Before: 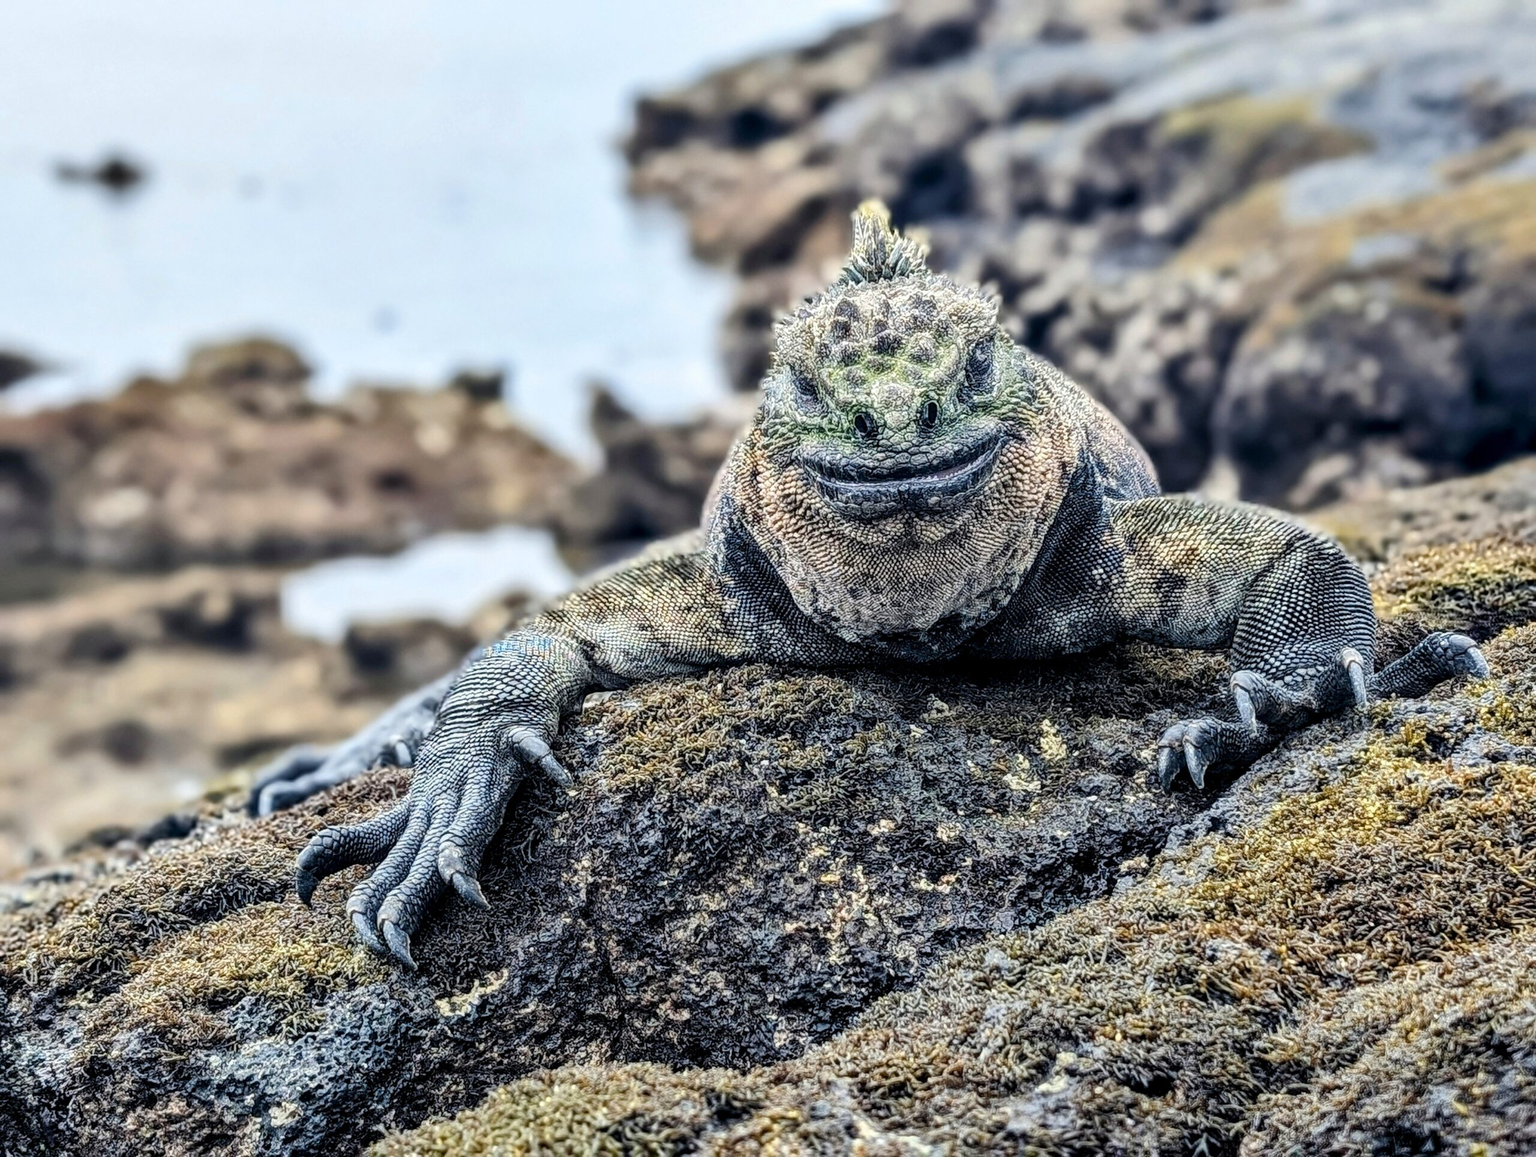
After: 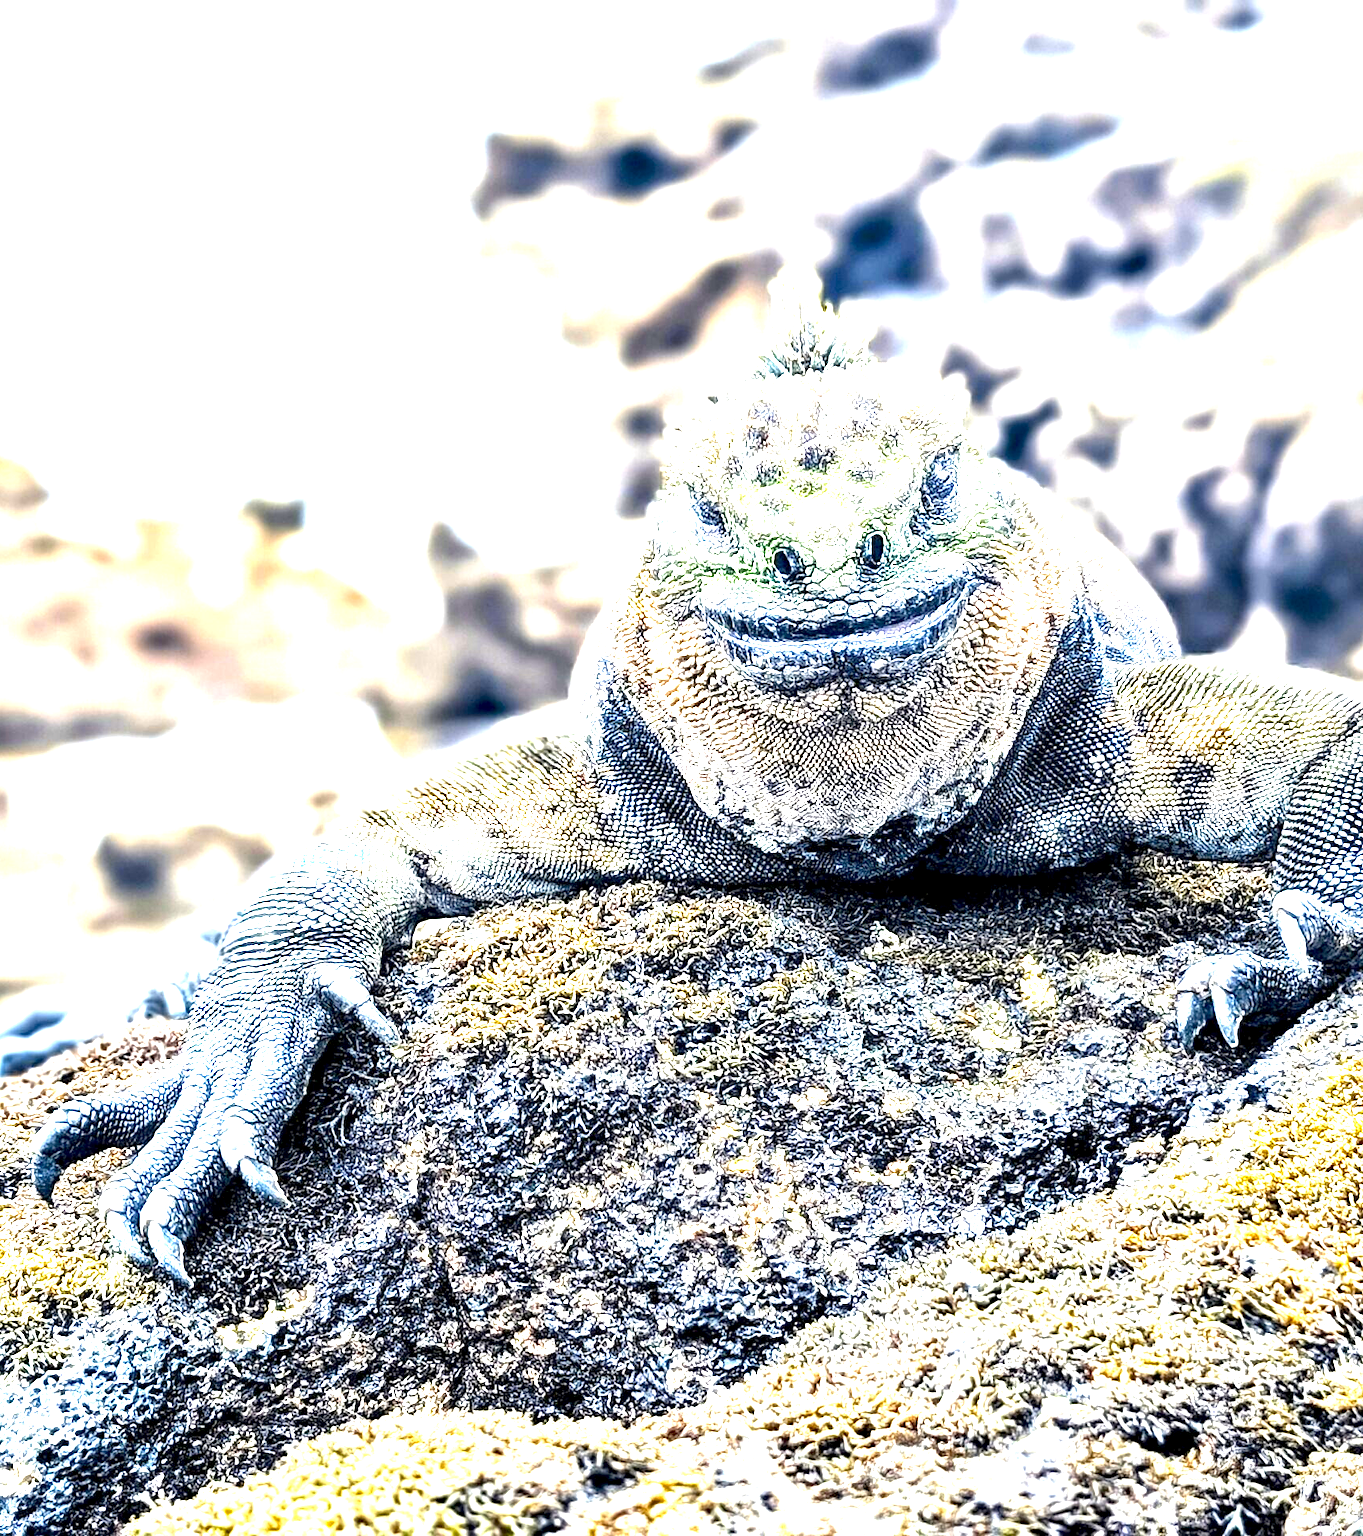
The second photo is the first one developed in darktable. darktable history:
crop and rotate: left 17.732%, right 15.423%
exposure: black level correction 0.001, exposure 2.607 EV, compensate exposure bias true, compensate highlight preservation false
color correction: highlights b* 3
color contrast: green-magenta contrast 0.8, blue-yellow contrast 1.1, unbound 0
